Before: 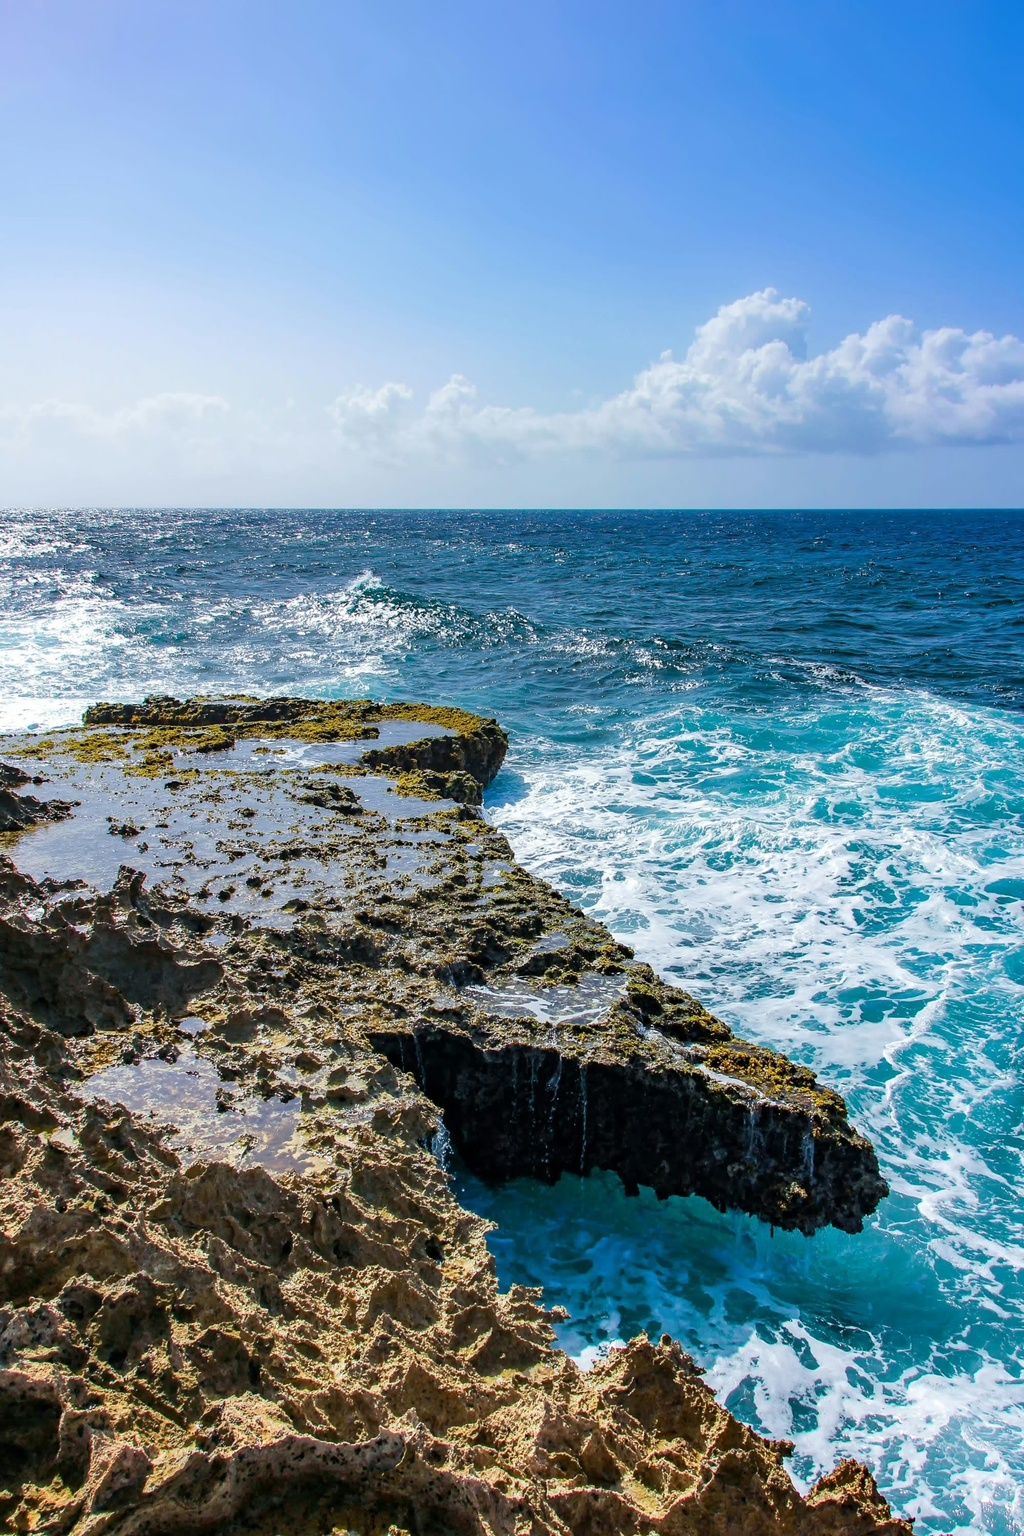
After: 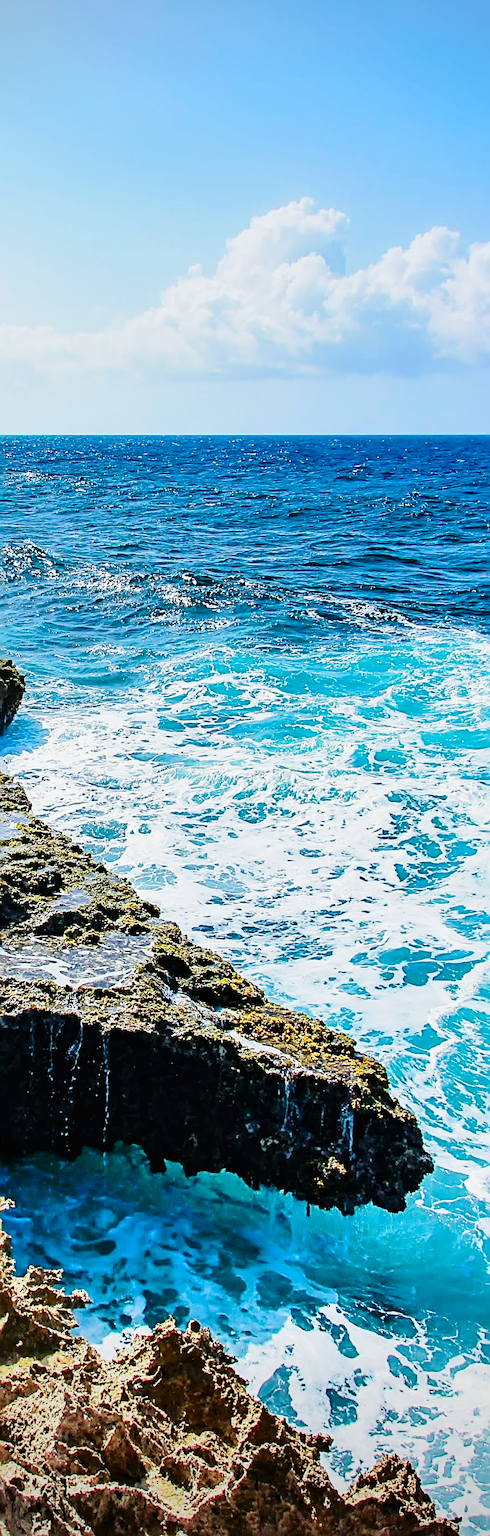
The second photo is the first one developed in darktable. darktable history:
crop: left 47.356%, top 6.794%, right 8.005%
shadows and highlights: shadows 31.97, highlights -32.8, soften with gaussian
sharpen: radius 3.013, amount 0.759
tone curve: curves: ch0 [(0, 0.008) (0.046, 0.032) (0.151, 0.108) (0.367, 0.379) (0.496, 0.526) (0.771, 0.786) (0.857, 0.85) (1, 0.965)]; ch1 [(0, 0) (0.248, 0.252) (0.388, 0.383) (0.482, 0.478) (0.499, 0.499) (0.518, 0.518) (0.544, 0.552) (0.585, 0.617) (0.683, 0.735) (0.823, 0.894) (1, 1)]; ch2 [(0, 0) (0.302, 0.284) (0.427, 0.417) (0.473, 0.47) (0.503, 0.503) (0.523, 0.518) (0.55, 0.563) (0.624, 0.643) (0.753, 0.764) (1, 1)], color space Lab, independent channels, preserve colors none
tone equalizer: edges refinement/feathering 500, mask exposure compensation -1.57 EV, preserve details no
base curve: curves: ch0 [(0, 0) (0.028, 0.03) (0.121, 0.232) (0.46, 0.748) (0.859, 0.968) (1, 1)], preserve colors none
exposure: black level correction 0.001, compensate exposure bias true, compensate highlight preservation false
vignetting: center (0.036, -0.092)
